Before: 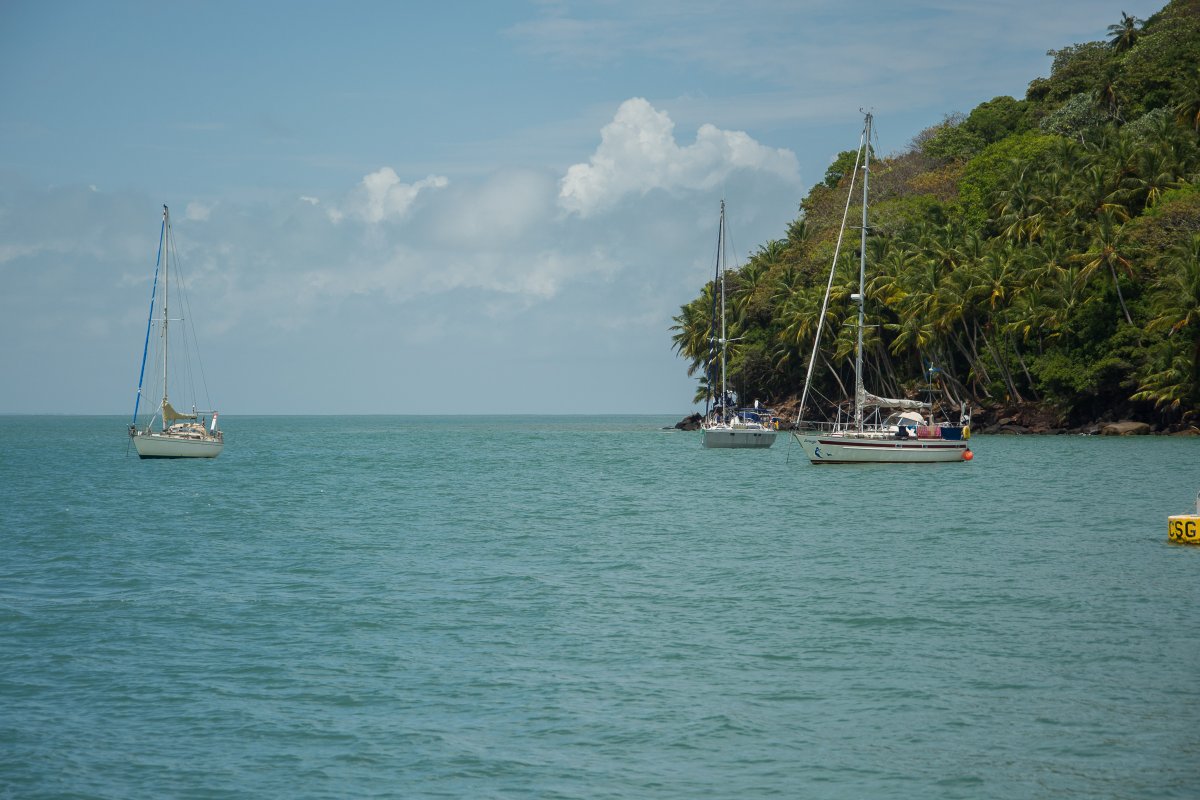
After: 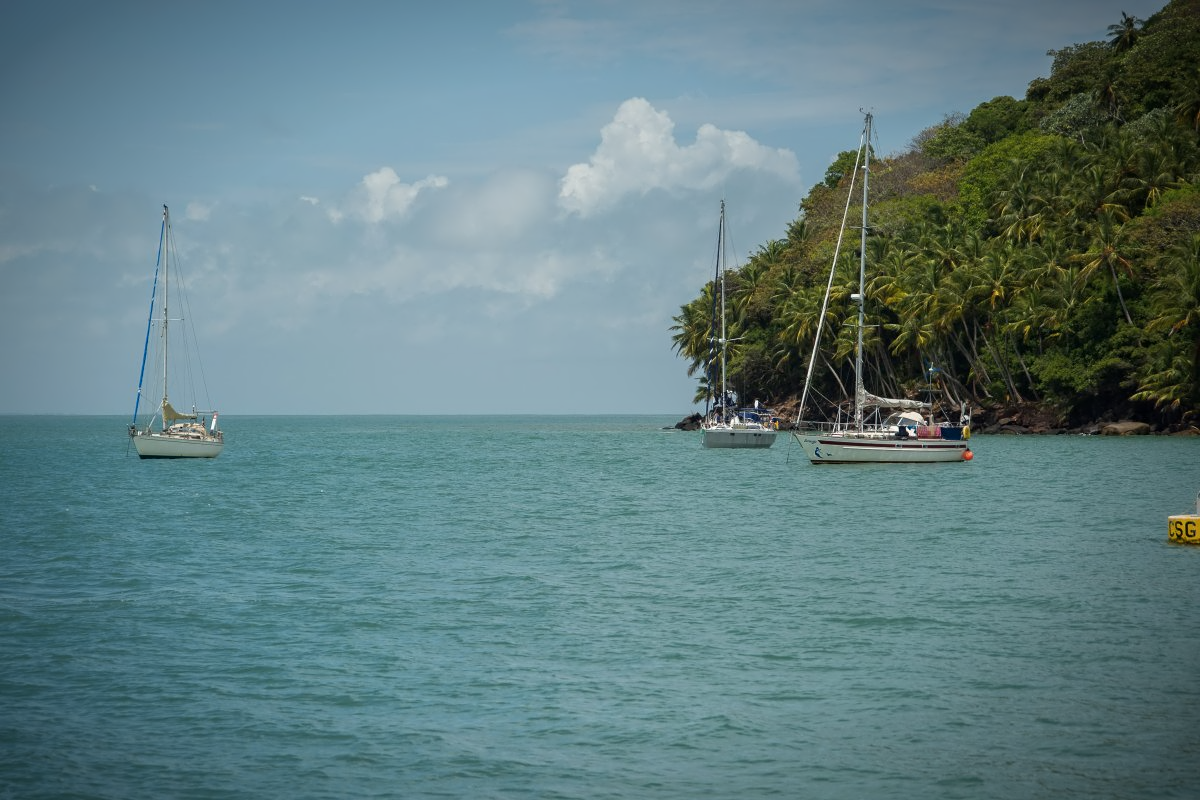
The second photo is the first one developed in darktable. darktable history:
vignetting: brightness -0.565, saturation 0.001, automatic ratio true, unbound false
contrast equalizer: octaves 7, y [[0.5, 0.542, 0.583, 0.625, 0.667, 0.708], [0.5 ×6], [0.5 ×6], [0, 0.033, 0.067, 0.1, 0.133, 0.167], [0, 0.05, 0.1, 0.15, 0.2, 0.25]], mix 0.14
